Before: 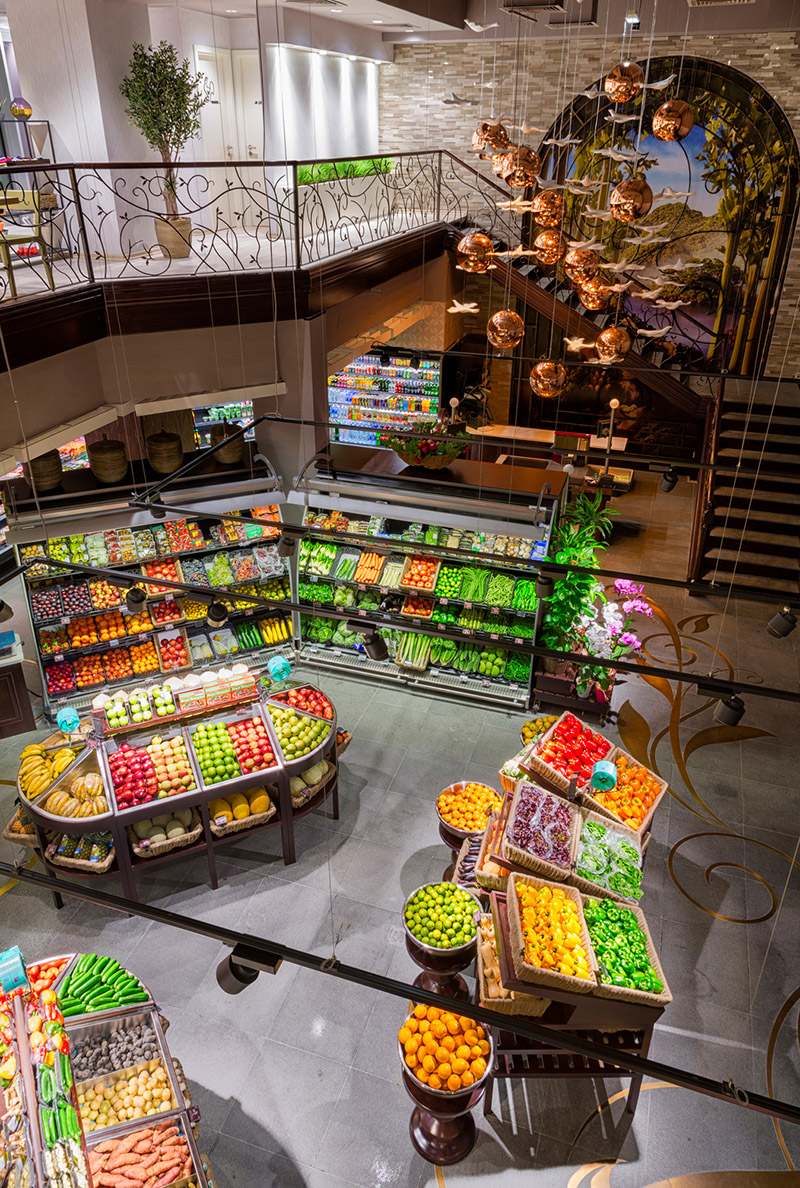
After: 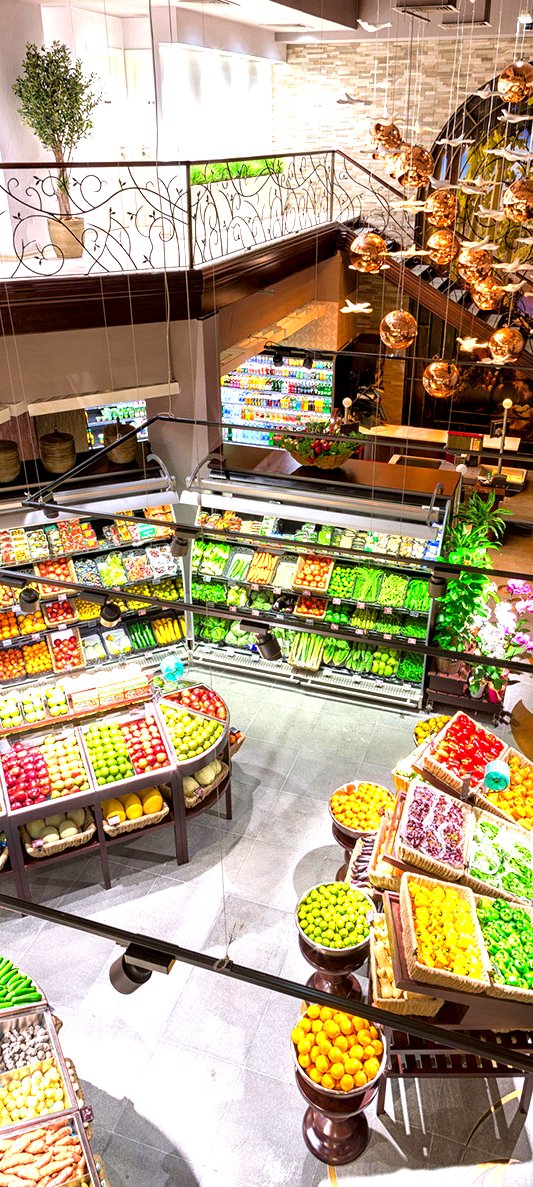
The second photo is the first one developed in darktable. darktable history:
crop and rotate: left 13.537%, right 19.796%
exposure: black level correction 0.001, exposure 1.3 EV, compensate highlight preservation false
